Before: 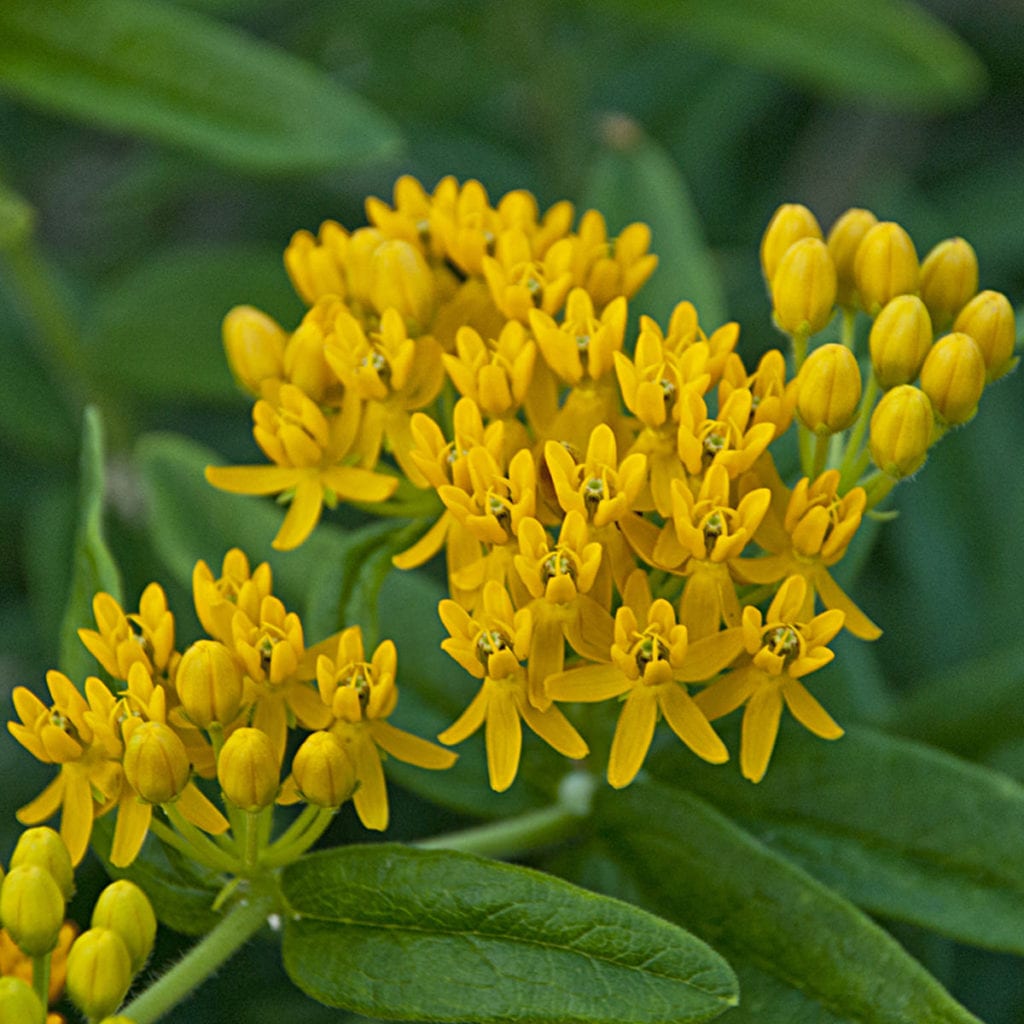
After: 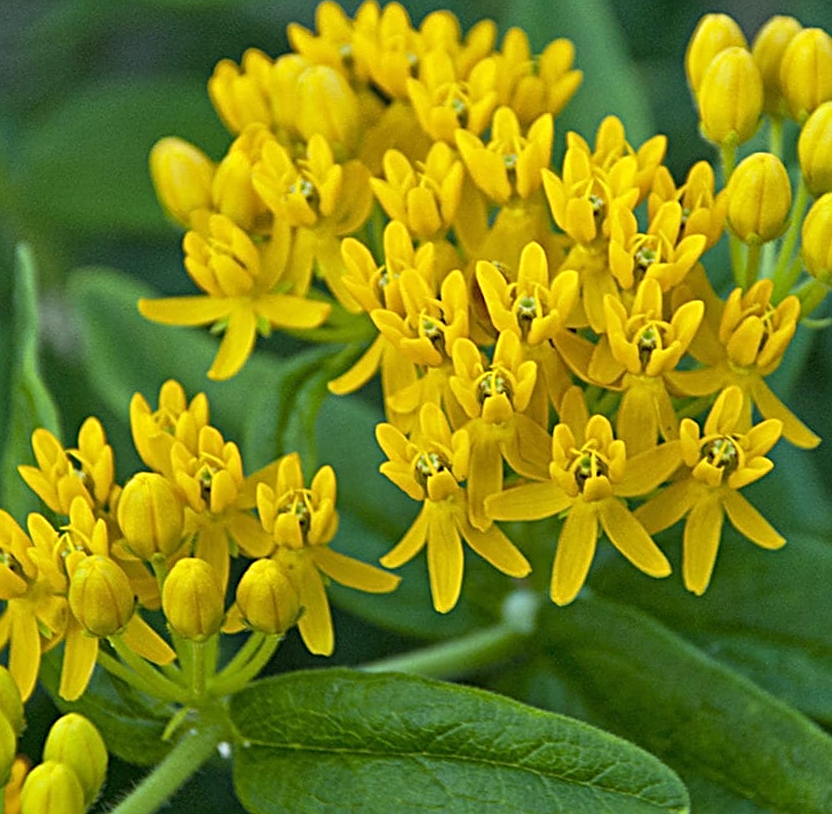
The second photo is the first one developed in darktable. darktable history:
rotate and perspective: rotation -2.12°, lens shift (vertical) 0.009, lens shift (horizontal) -0.008, automatic cropping original format, crop left 0.036, crop right 0.964, crop top 0.05, crop bottom 0.959
sharpen: on, module defaults
exposure: exposure 0.376 EV, compensate highlight preservation false
crop and rotate: left 4.842%, top 15.51%, right 10.668%
white balance: red 0.925, blue 1.046
